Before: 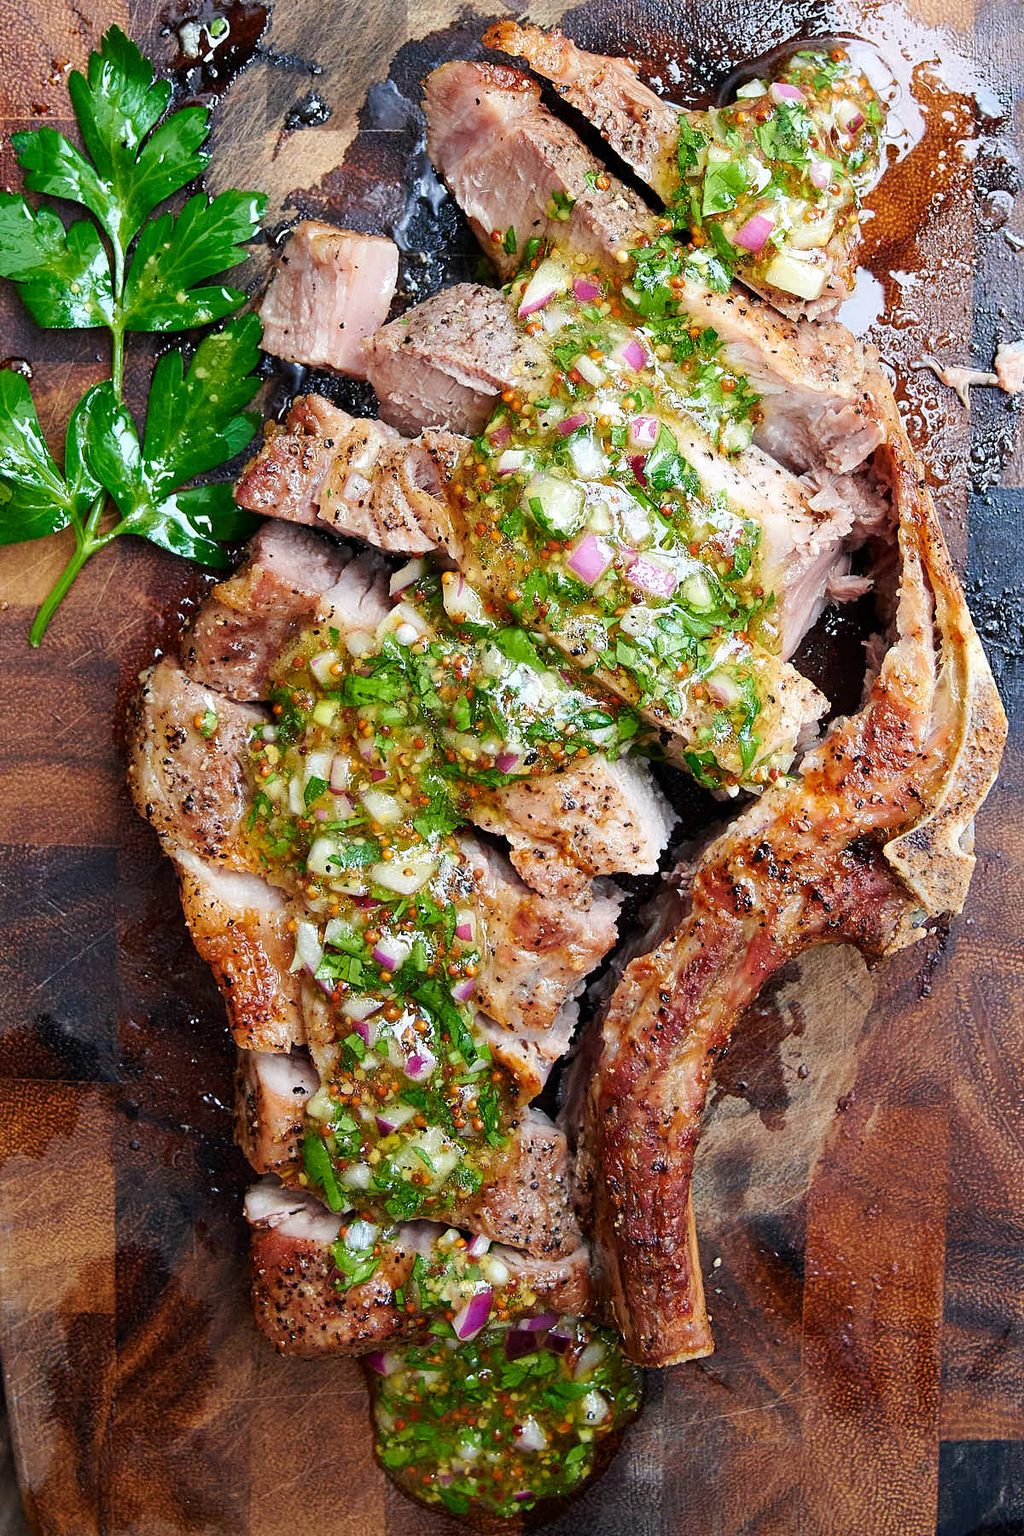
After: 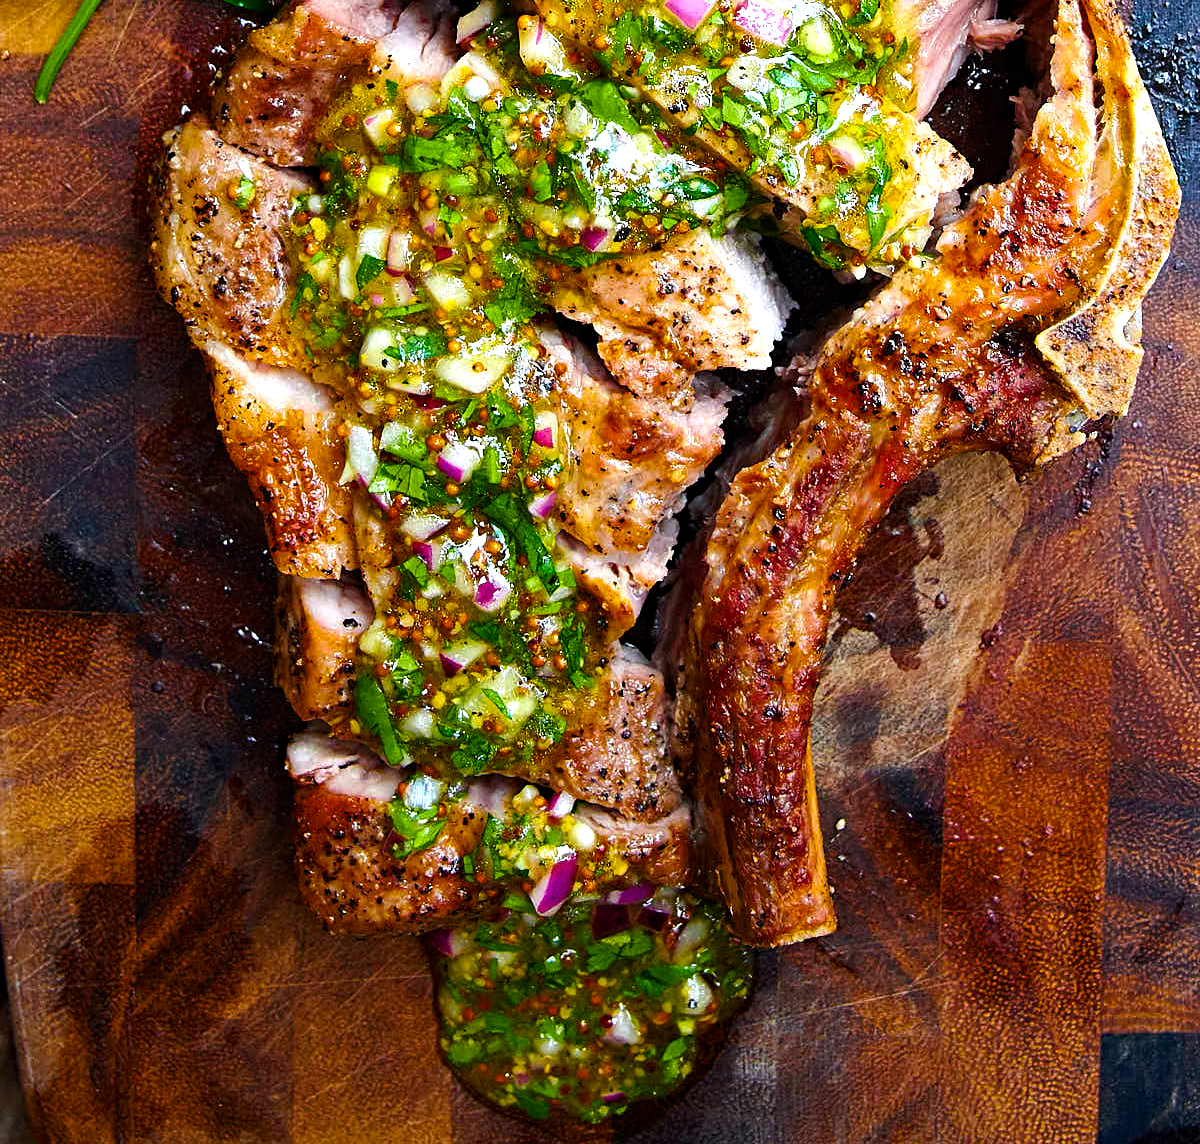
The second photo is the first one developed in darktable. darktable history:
color balance rgb: linear chroma grading › global chroma 9%, perceptual saturation grading › global saturation 36%, perceptual brilliance grading › global brilliance 15%, perceptual brilliance grading › shadows -35%, global vibrance 15%
crop and rotate: top 36.435%
exposure: exposure -0.048 EV, compensate highlight preservation false
haze removal: strength 0.29, distance 0.25, compatibility mode true, adaptive false
